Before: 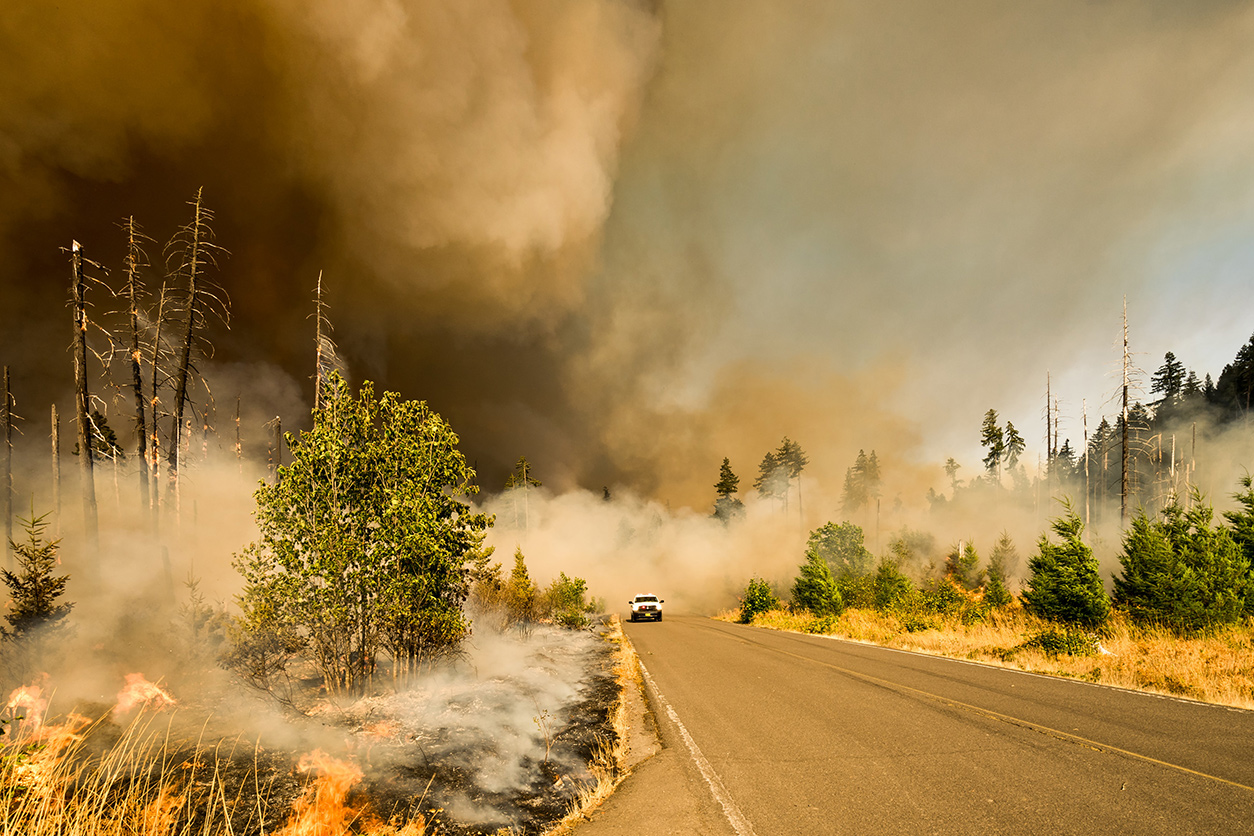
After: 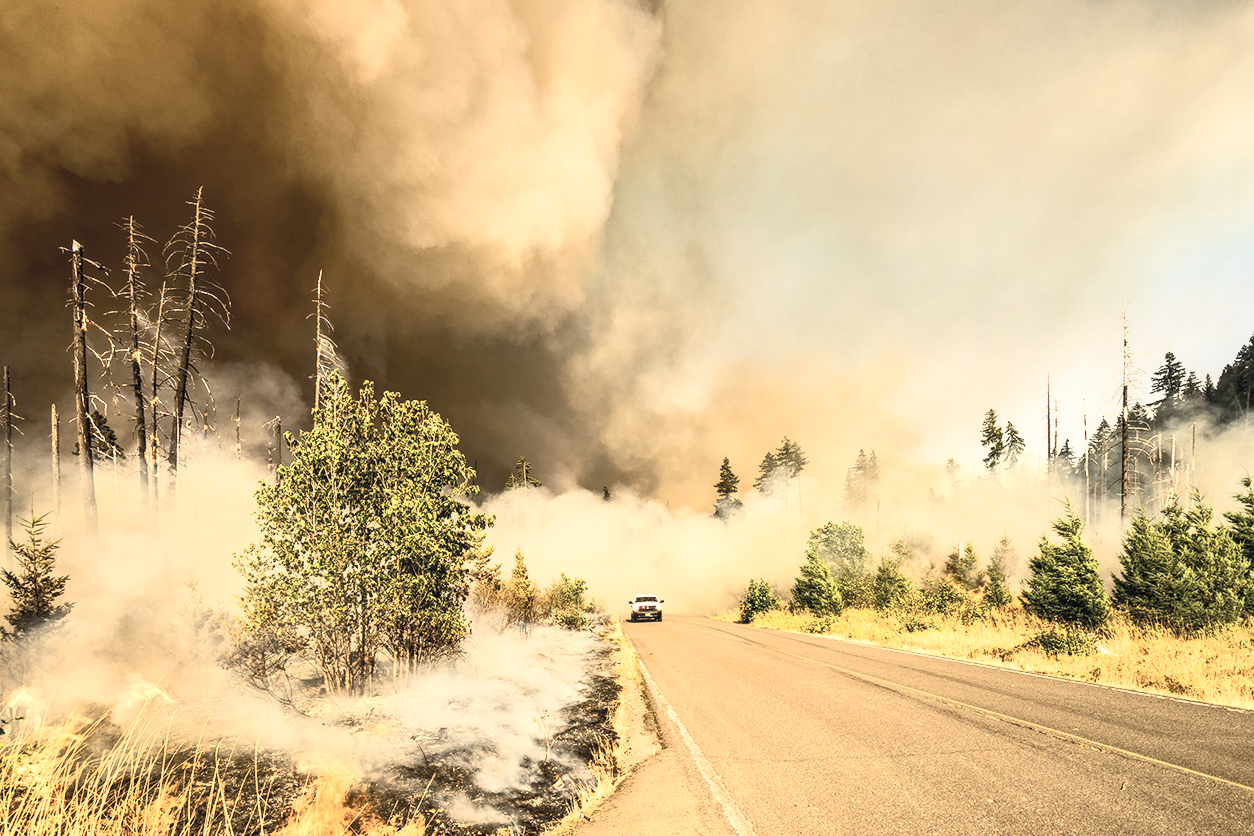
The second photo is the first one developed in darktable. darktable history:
white balance: emerald 1
local contrast: on, module defaults
contrast brightness saturation: contrast 0.43, brightness 0.56, saturation -0.19
